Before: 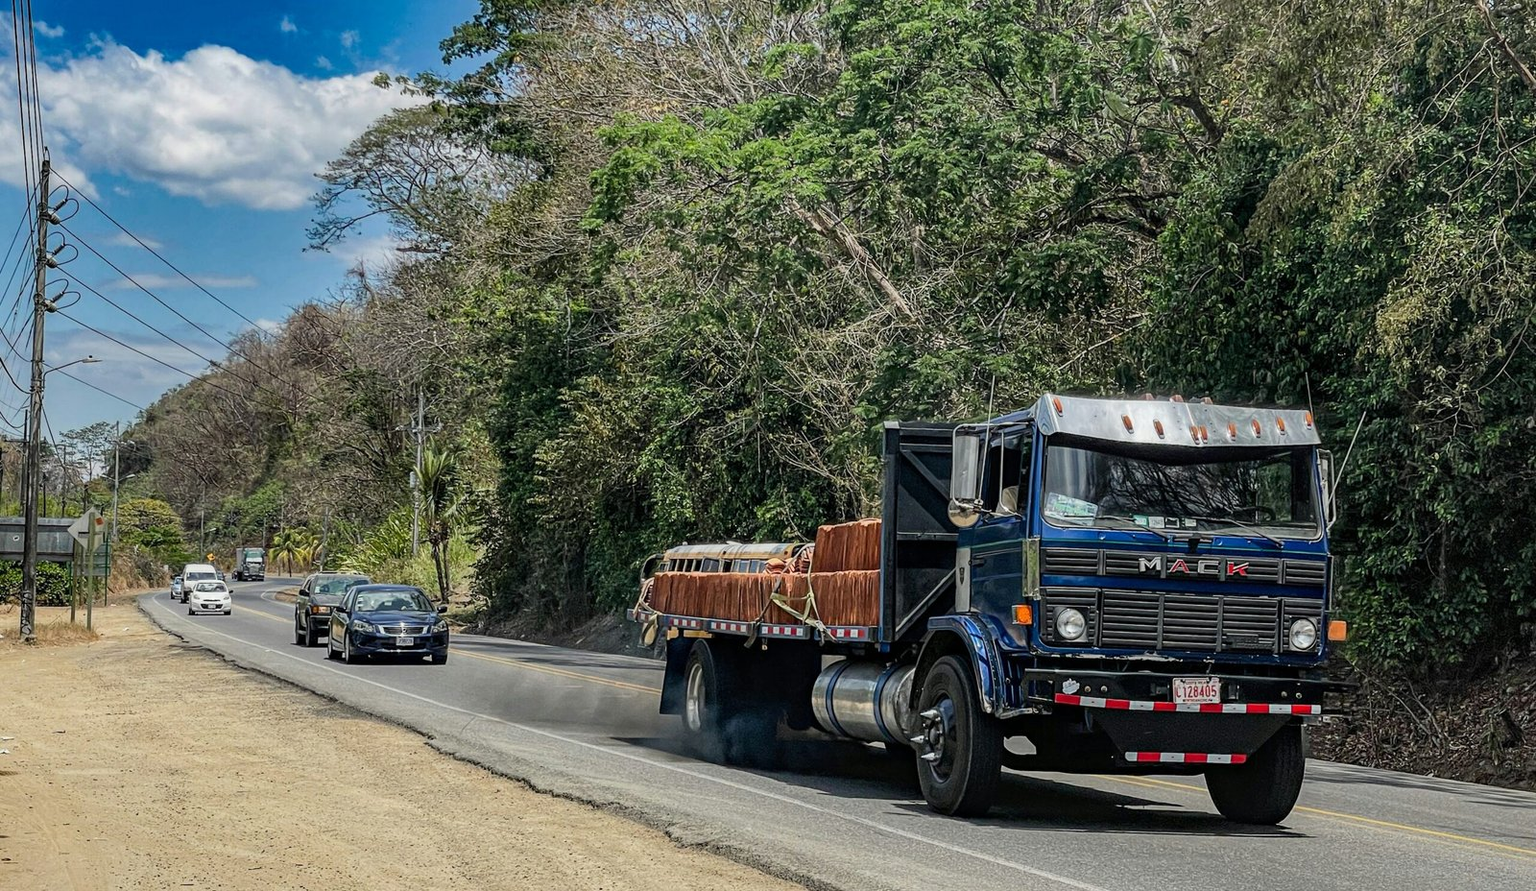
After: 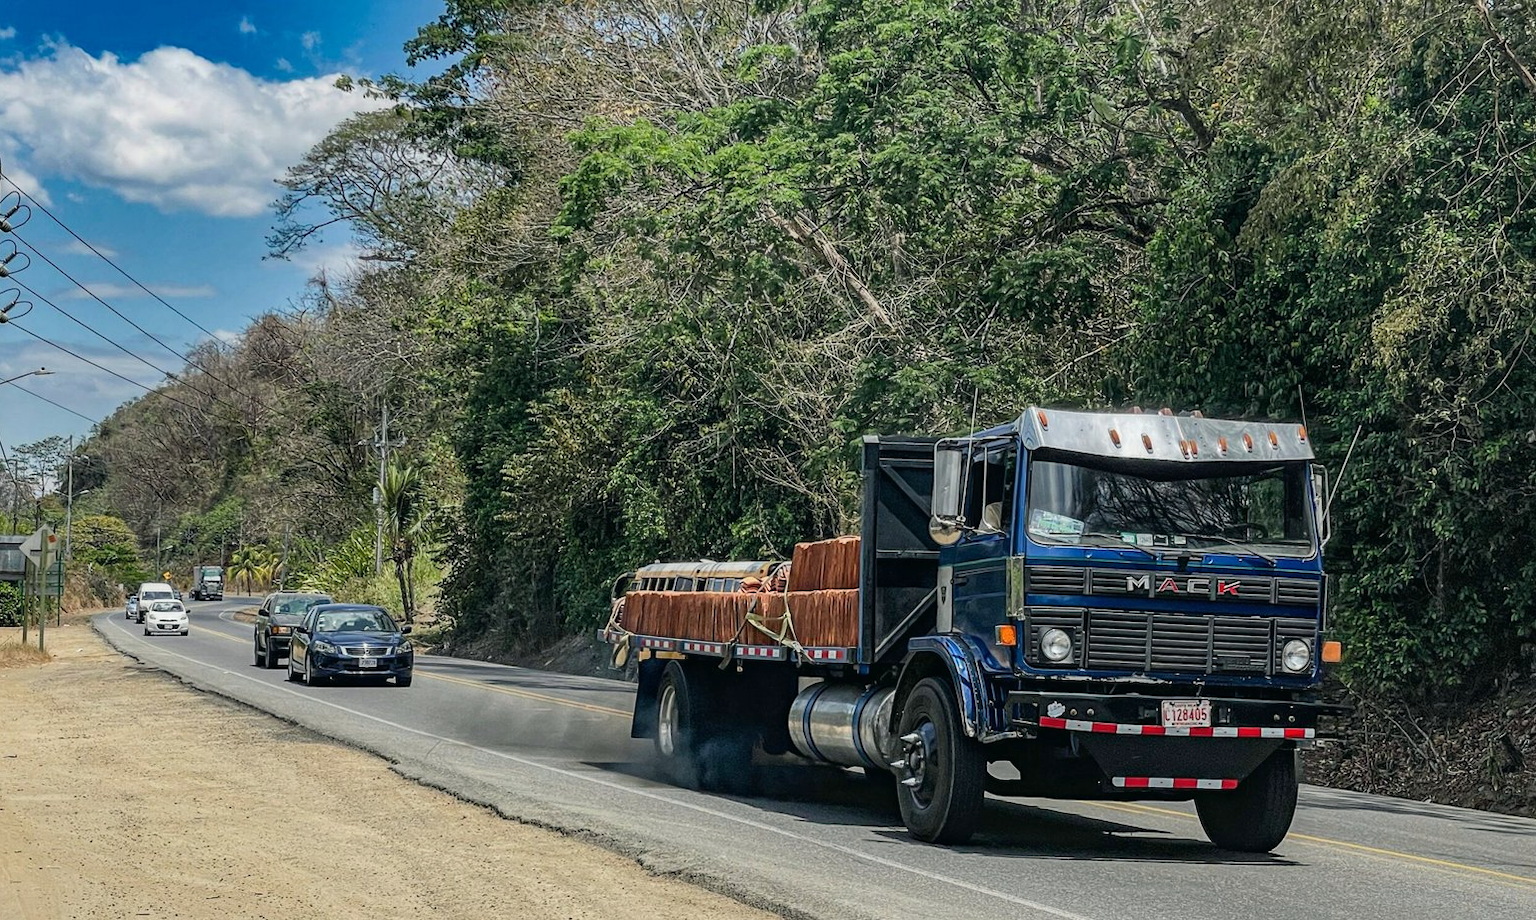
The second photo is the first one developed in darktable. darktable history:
crop and rotate: left 3.238%
color balance: mode lift, gamma, gain (sRGB), lift [1, 1, 1.022, 1.026]
